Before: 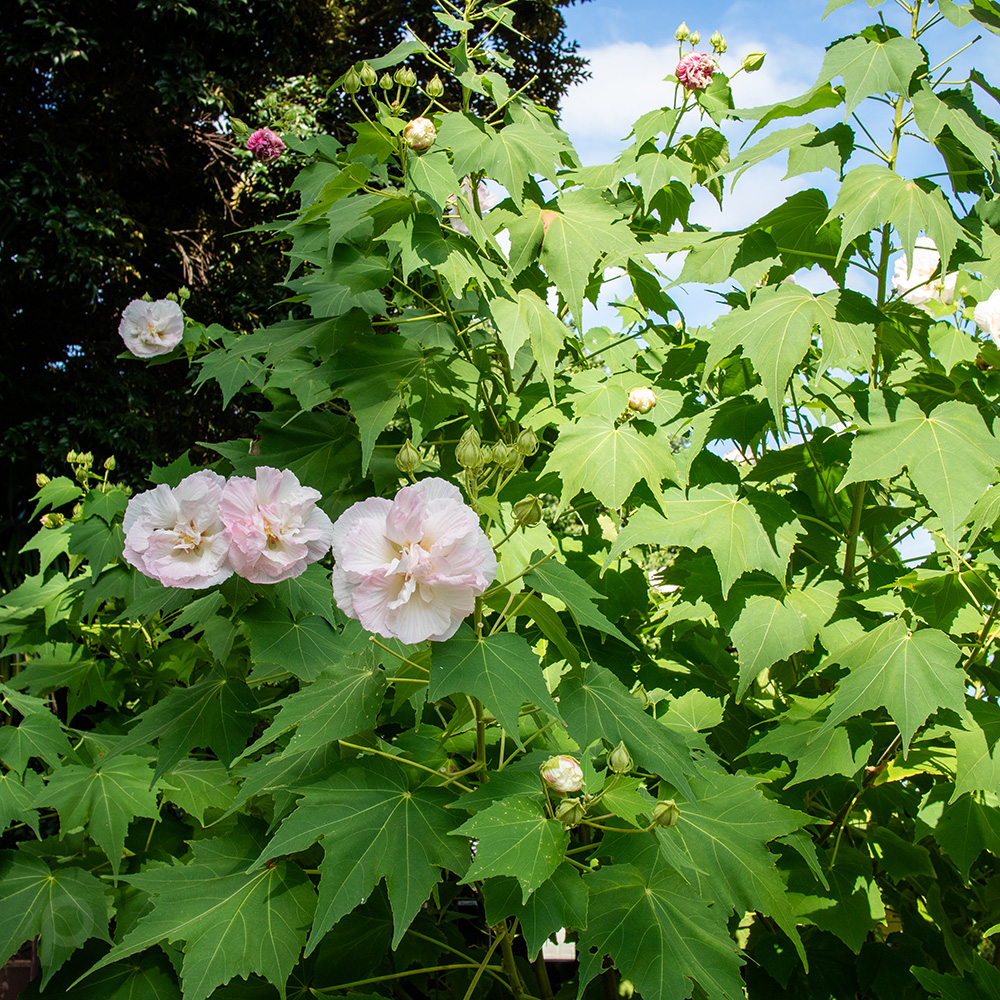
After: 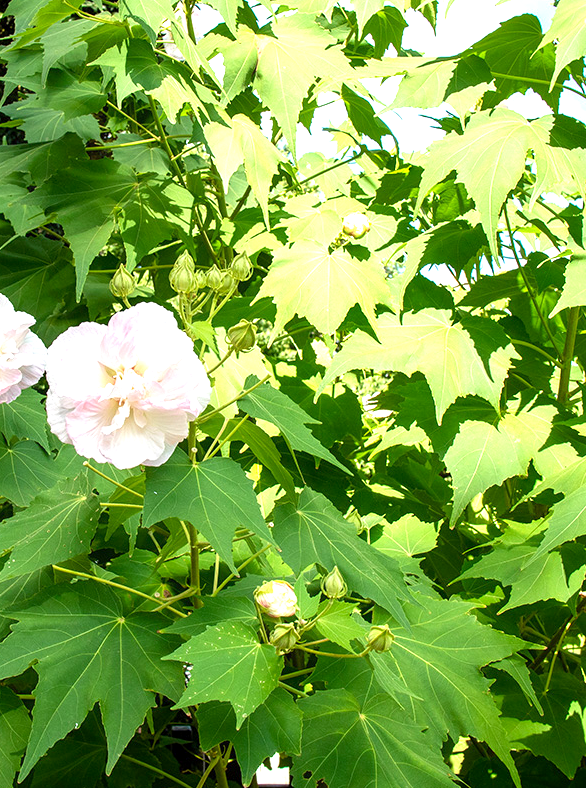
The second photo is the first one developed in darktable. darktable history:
crop and rotate: left 28.613%, top 17.553%, right 12.695%, bottom 3.564%
exposure: black level correction 0.002, exposure 1 EV, compensate highlight preservation false
contrast equalizer: y [[0.5, 0.488, 0.462, 0.461, 0.491, 0.5], [0.5 ×6], [0.5 ×6], [0 ×6], [0 ×6]], mix 0.785
